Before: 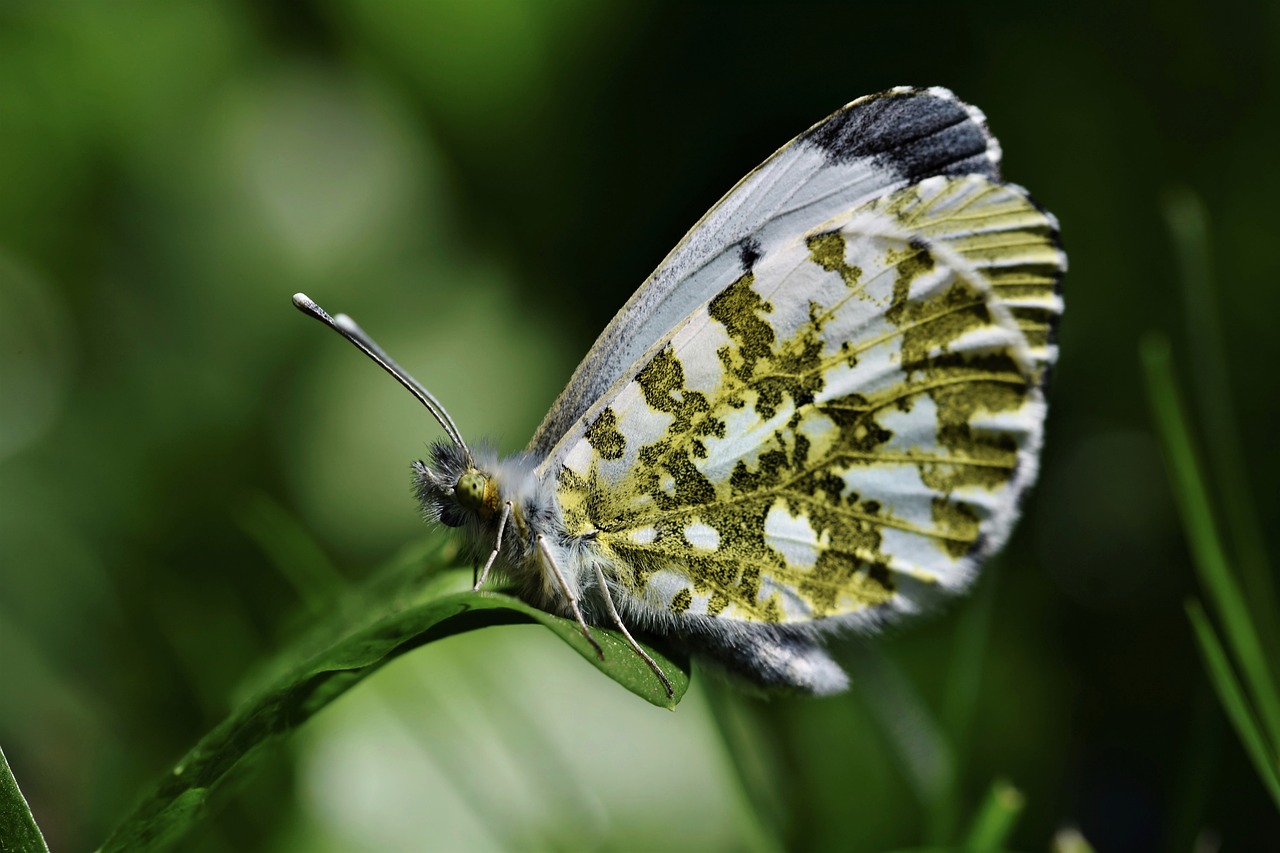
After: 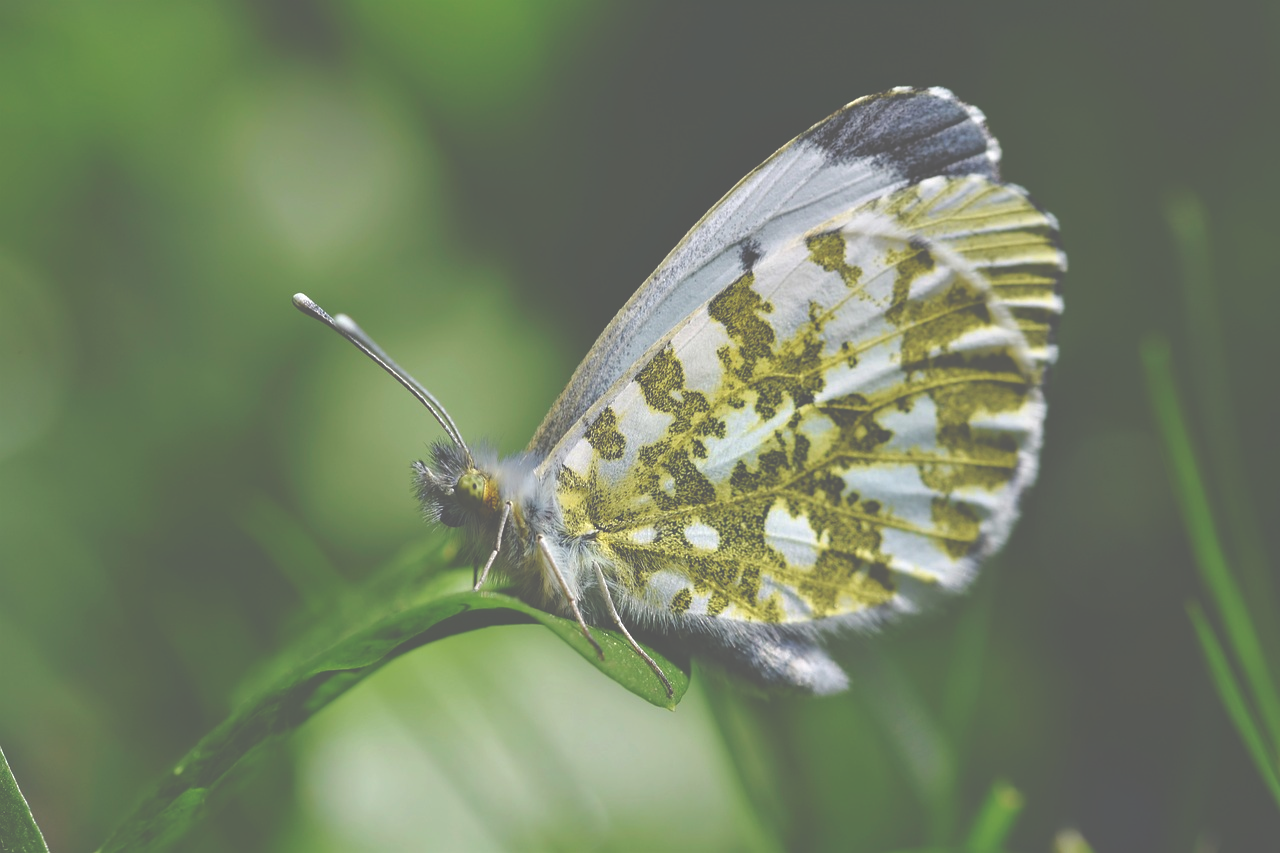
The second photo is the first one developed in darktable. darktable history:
tone curve: curves: ch0 [(0, 0) (0.004, 0.008) (0.077, 0.156) (0.169, 0.29) (0.774, 0.774) (1, 1)], color space Lab, linked channels, preserve colors none
exposure: black level correction -0.04, exposure 0.062 EV, compensate exposure bias true, compensate highlight preservation false
